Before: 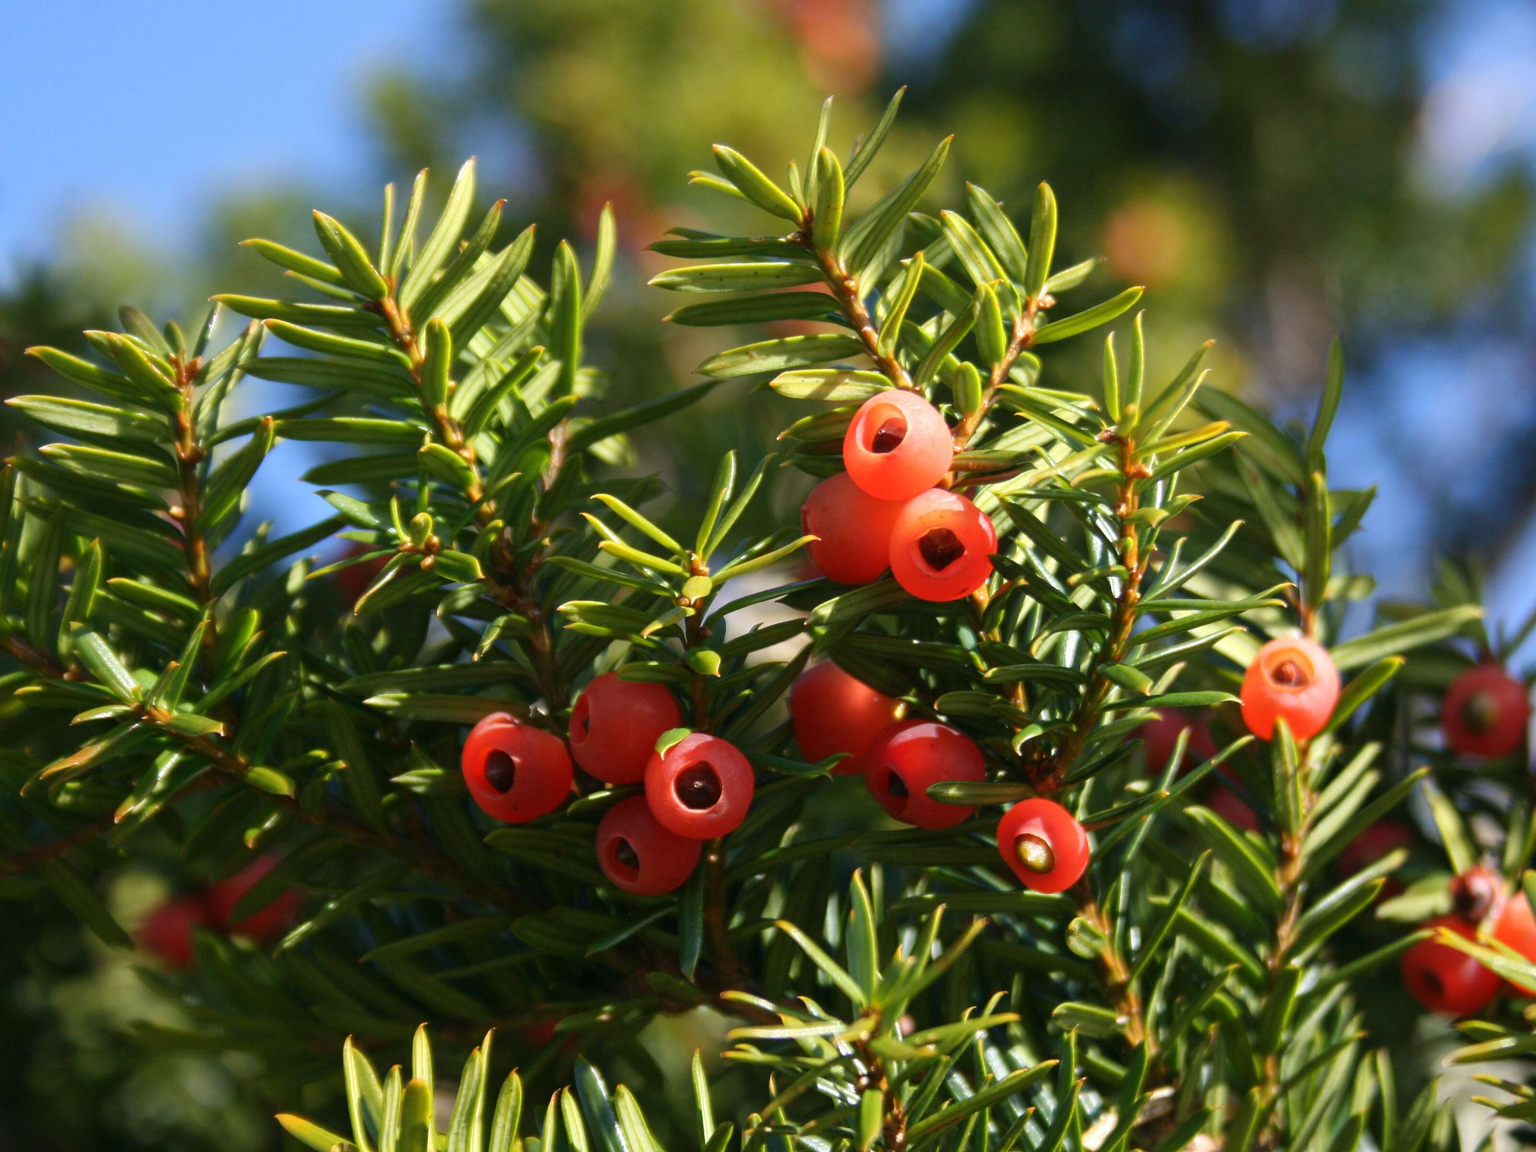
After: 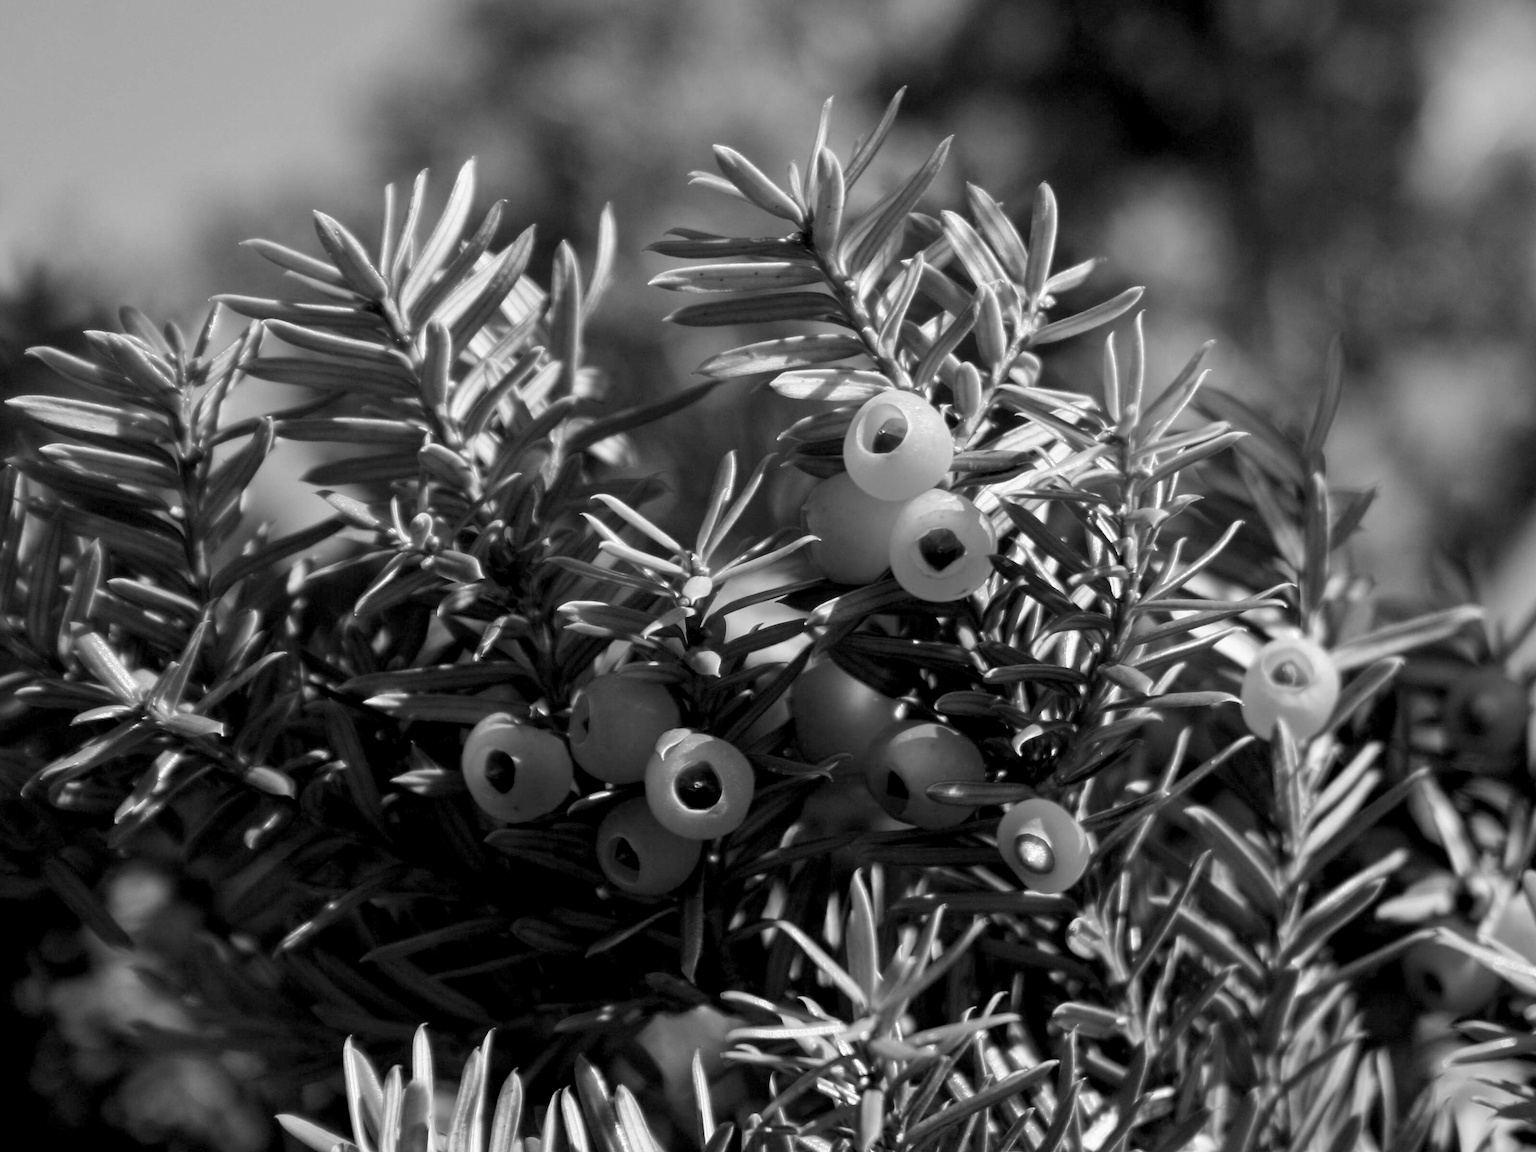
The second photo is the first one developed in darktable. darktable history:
exposure: black level correction 0.01, exposure 0.014 EV, compensate highlight preservation false
monochrome: a 32, b 64, size 2.3
